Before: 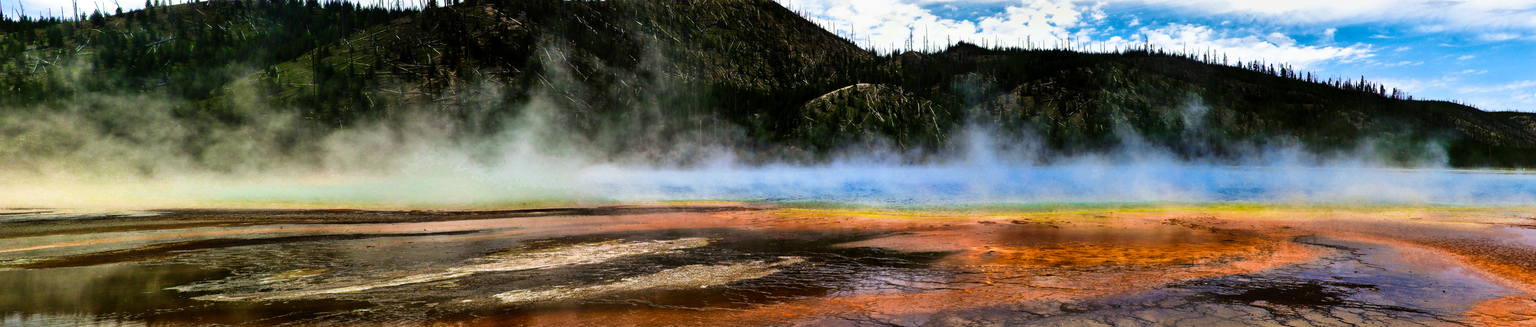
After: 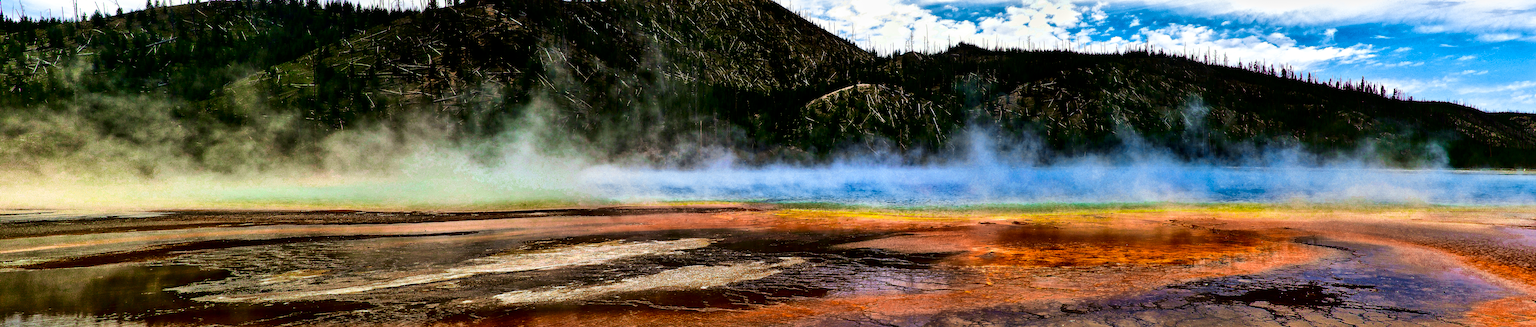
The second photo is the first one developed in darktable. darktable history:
velvia: on, module defaults
contrast brightness saturation: contrast 0.115, brightness -0.118, saturation 0.202
local contrast: mode bilateral grid, contrast 25, coarseness 59, detail 152%, midtone range 0.2
sharpen: on, module defaults
